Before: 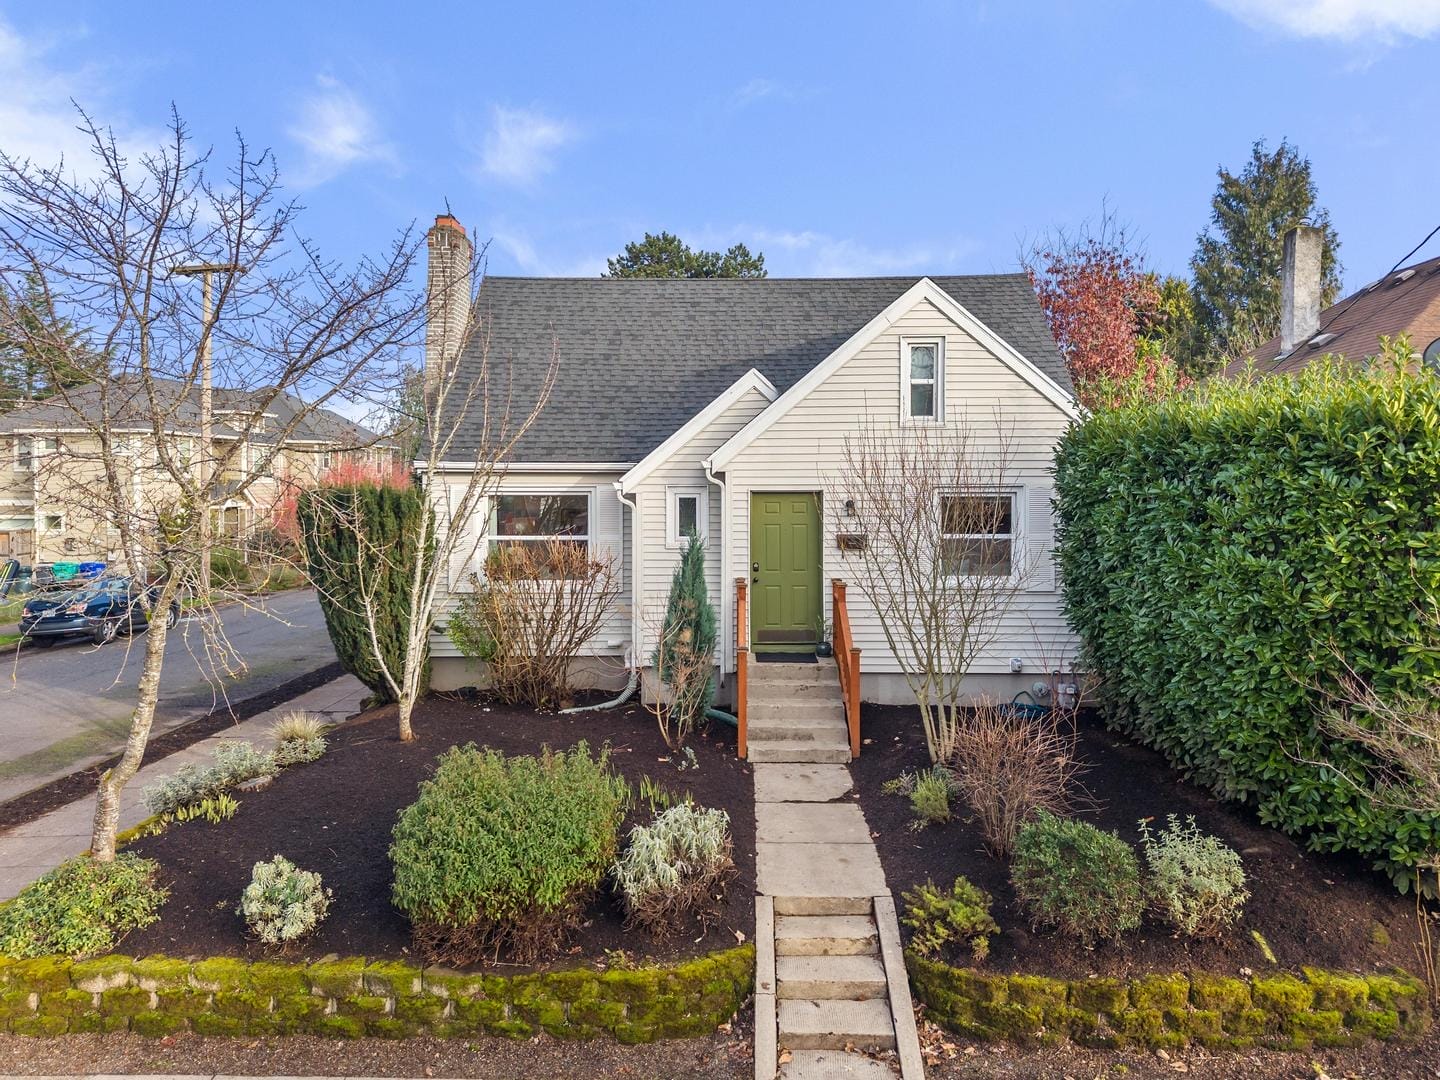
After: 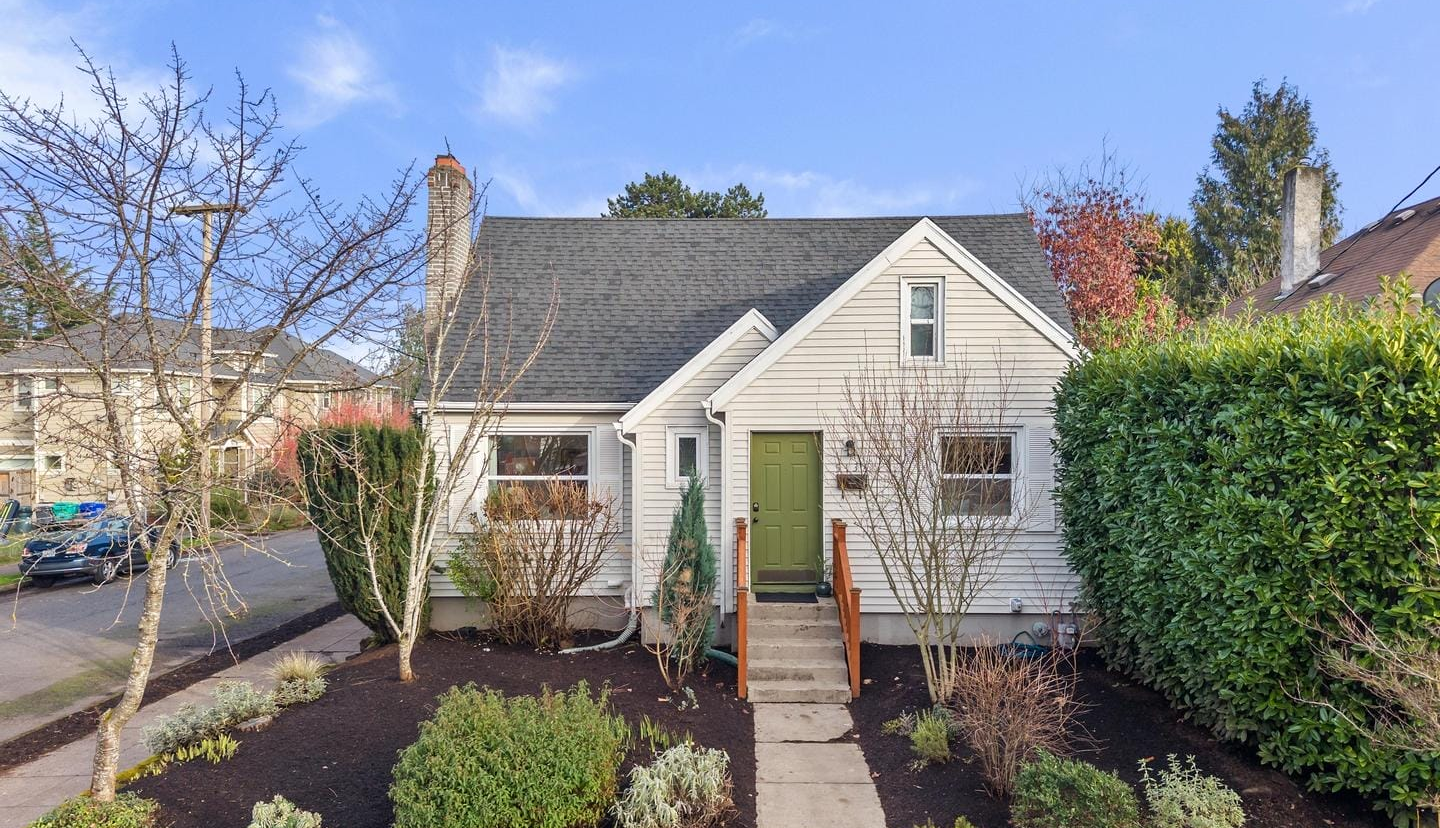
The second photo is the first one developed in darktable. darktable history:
crop: top 5.618%, bottom 17.701%
